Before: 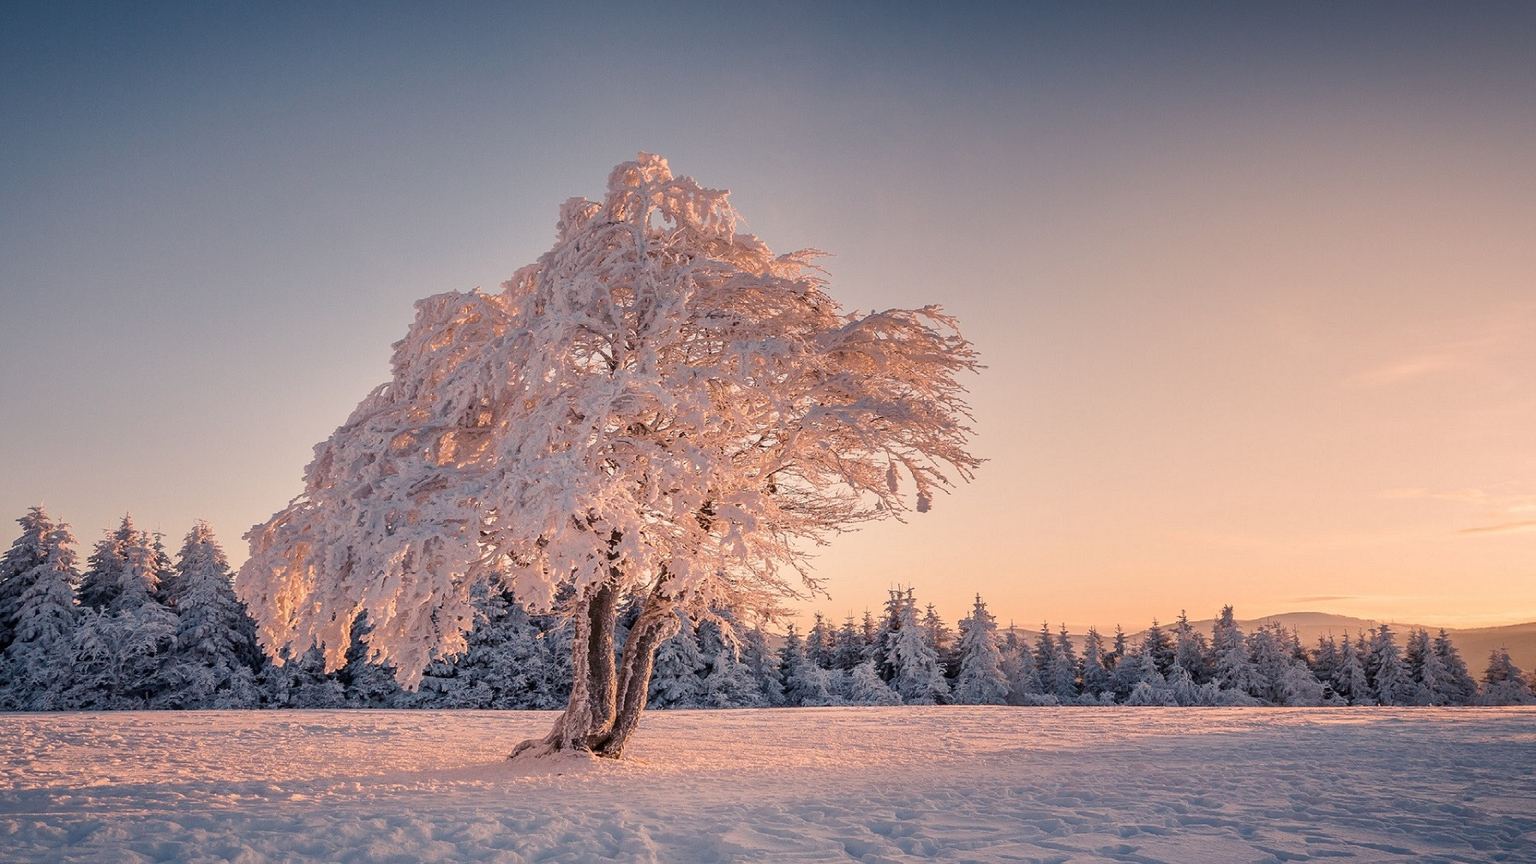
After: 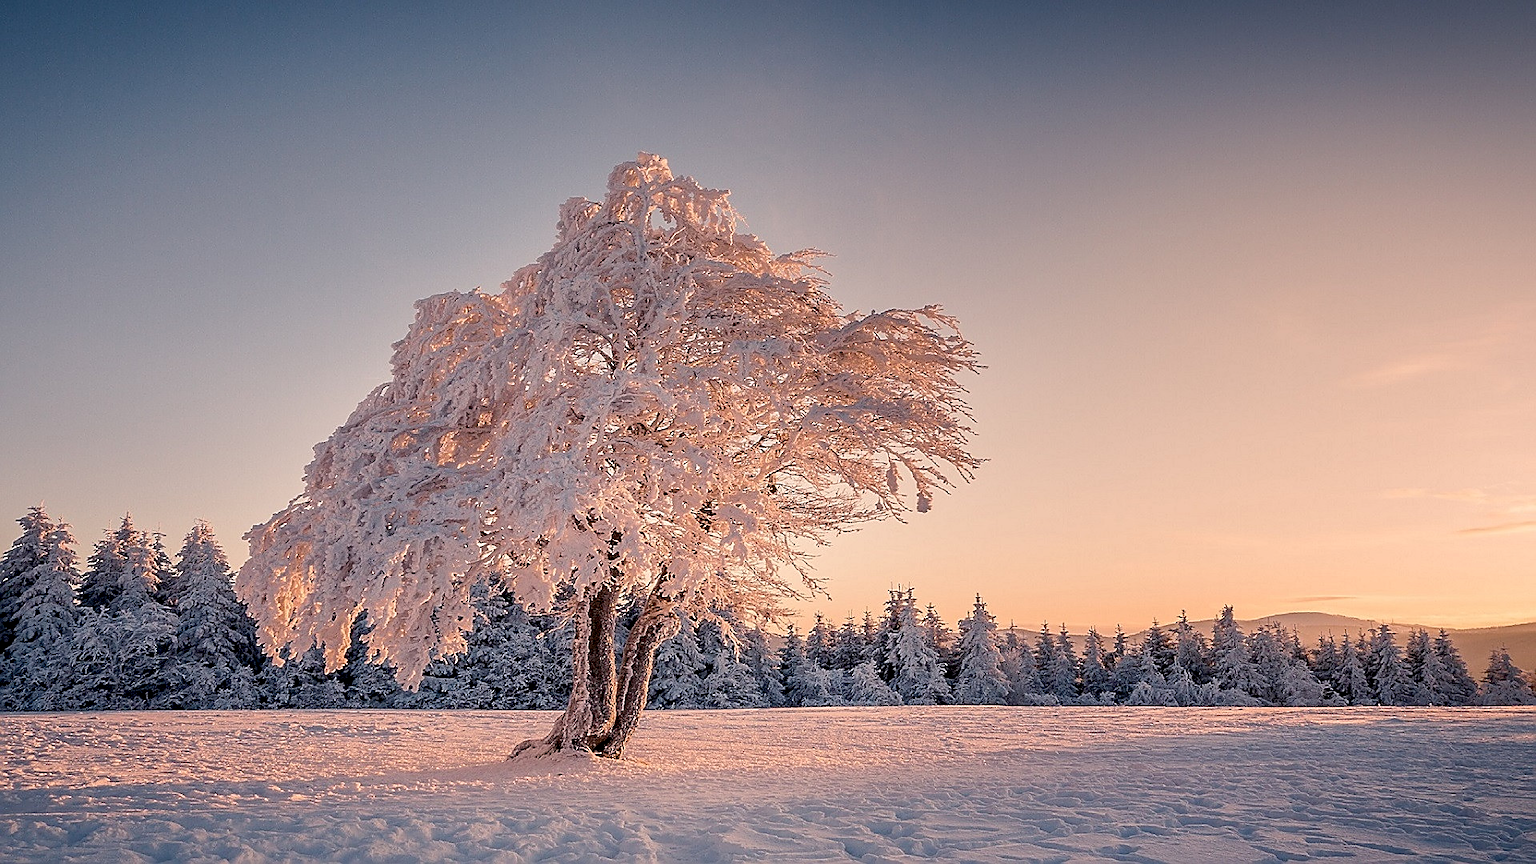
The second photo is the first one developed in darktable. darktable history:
sharpen: radius 1.378, amount 1.247, threshold 0.772
exposure: black level correction 0.009, exposure 0.015 EV, compensate highlight preservation false
